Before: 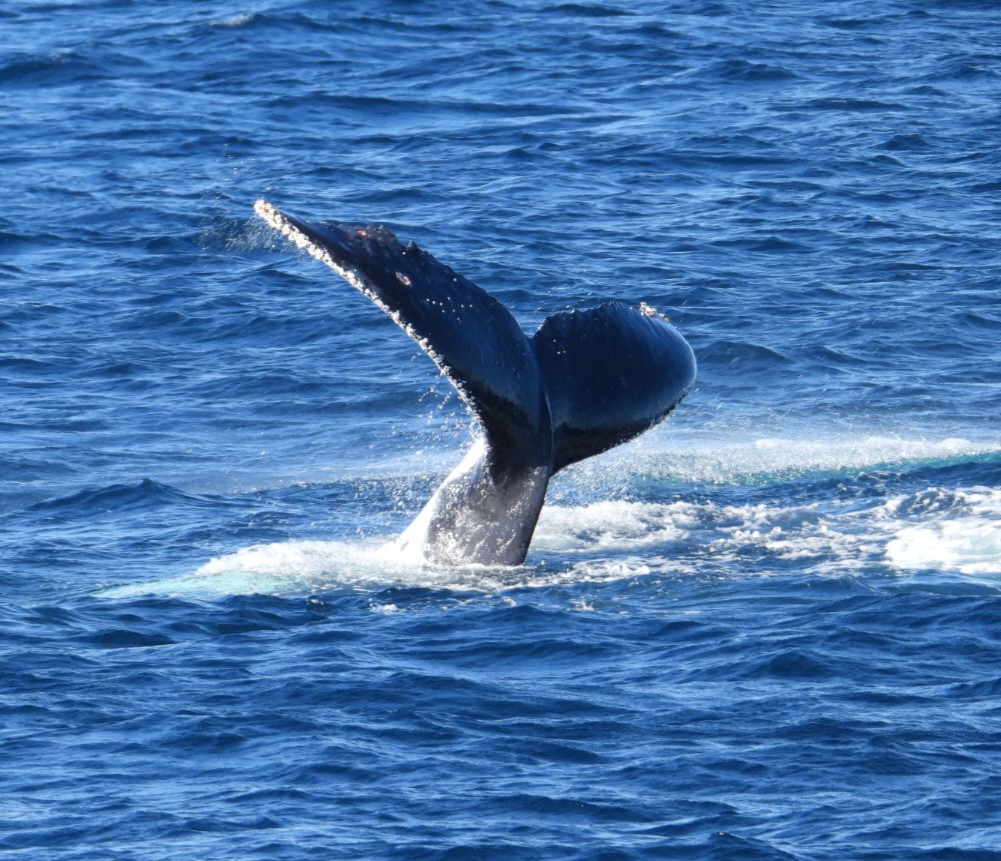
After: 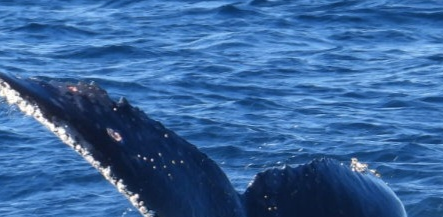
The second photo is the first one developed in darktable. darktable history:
crop: left 28.904%, top 16.823%, right 26.797%, bottom 57.941%
